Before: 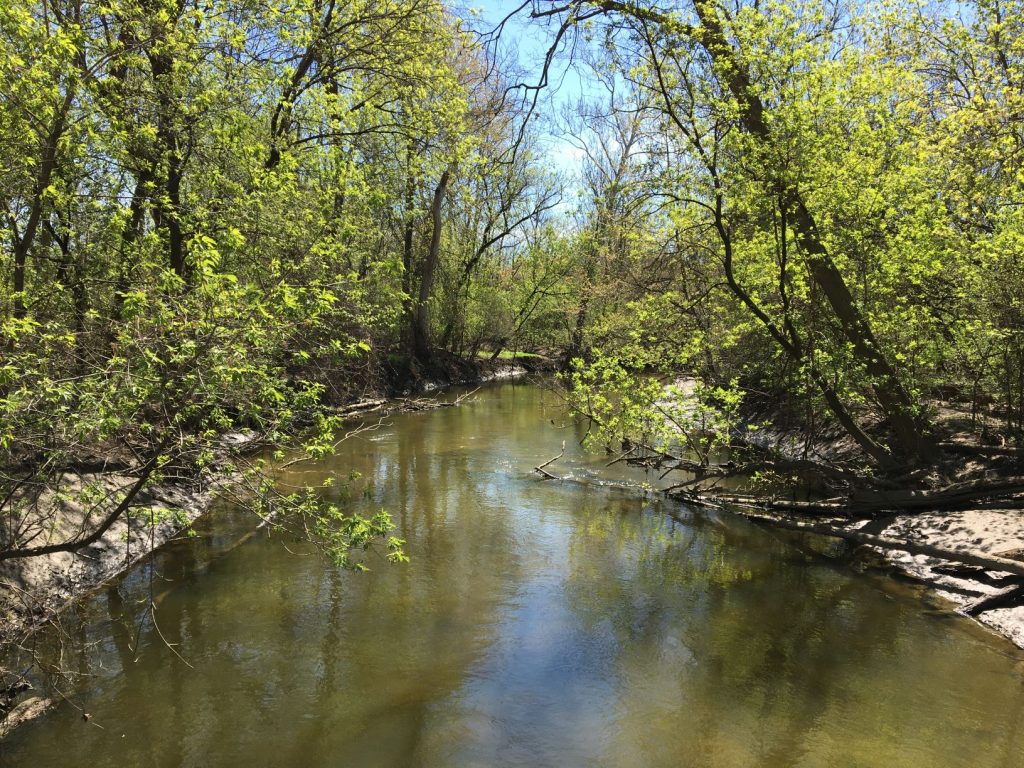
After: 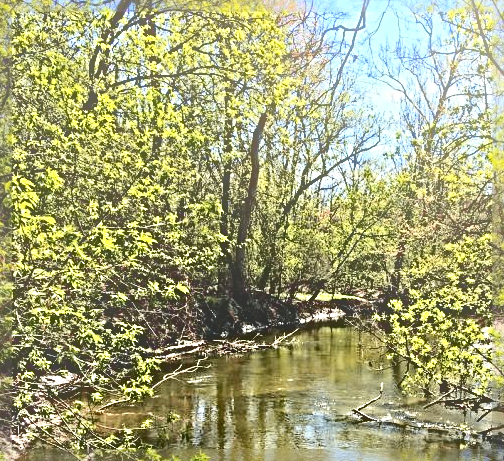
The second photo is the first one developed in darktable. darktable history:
contrast brightness saturation: contrast 0.09, saturation 0.28
bloom: on, module defaults
tone curve: curves: ch0 [(0, 0) (0.105, 0.068) (0.181, 0.14) (0.28, 0.259) (0.384, 0.404) (0.485, 0.531) (0.638, 0.681) (0.87, 0.883) (1, 0.977)]; ch1 [(0, 0) (0.161, 0.092) (0.35, 0.33) (0.379, 0.401) (0.456, 0.469) (0.501, 0.499) (0.516, 0.524) (0.562, 0.569) (0.635, 0.646) (1, 1)]; ch2 [(0, 0) (0.371, 0.362) (0.437, 0.437) (0.5, 0.5) (0.53, 0.524) (0.56, 0.561) (0.622, 0.606) (1, 1)], color space Lab, independent channels, preserve colors none
haze removal: compatibility mode true, adaptive false
crop: left 17.835%, top 7.675%, right 32.881%, bottom 32.213%
sharpen: radius 6.3, amount 1.8, threshold 0
